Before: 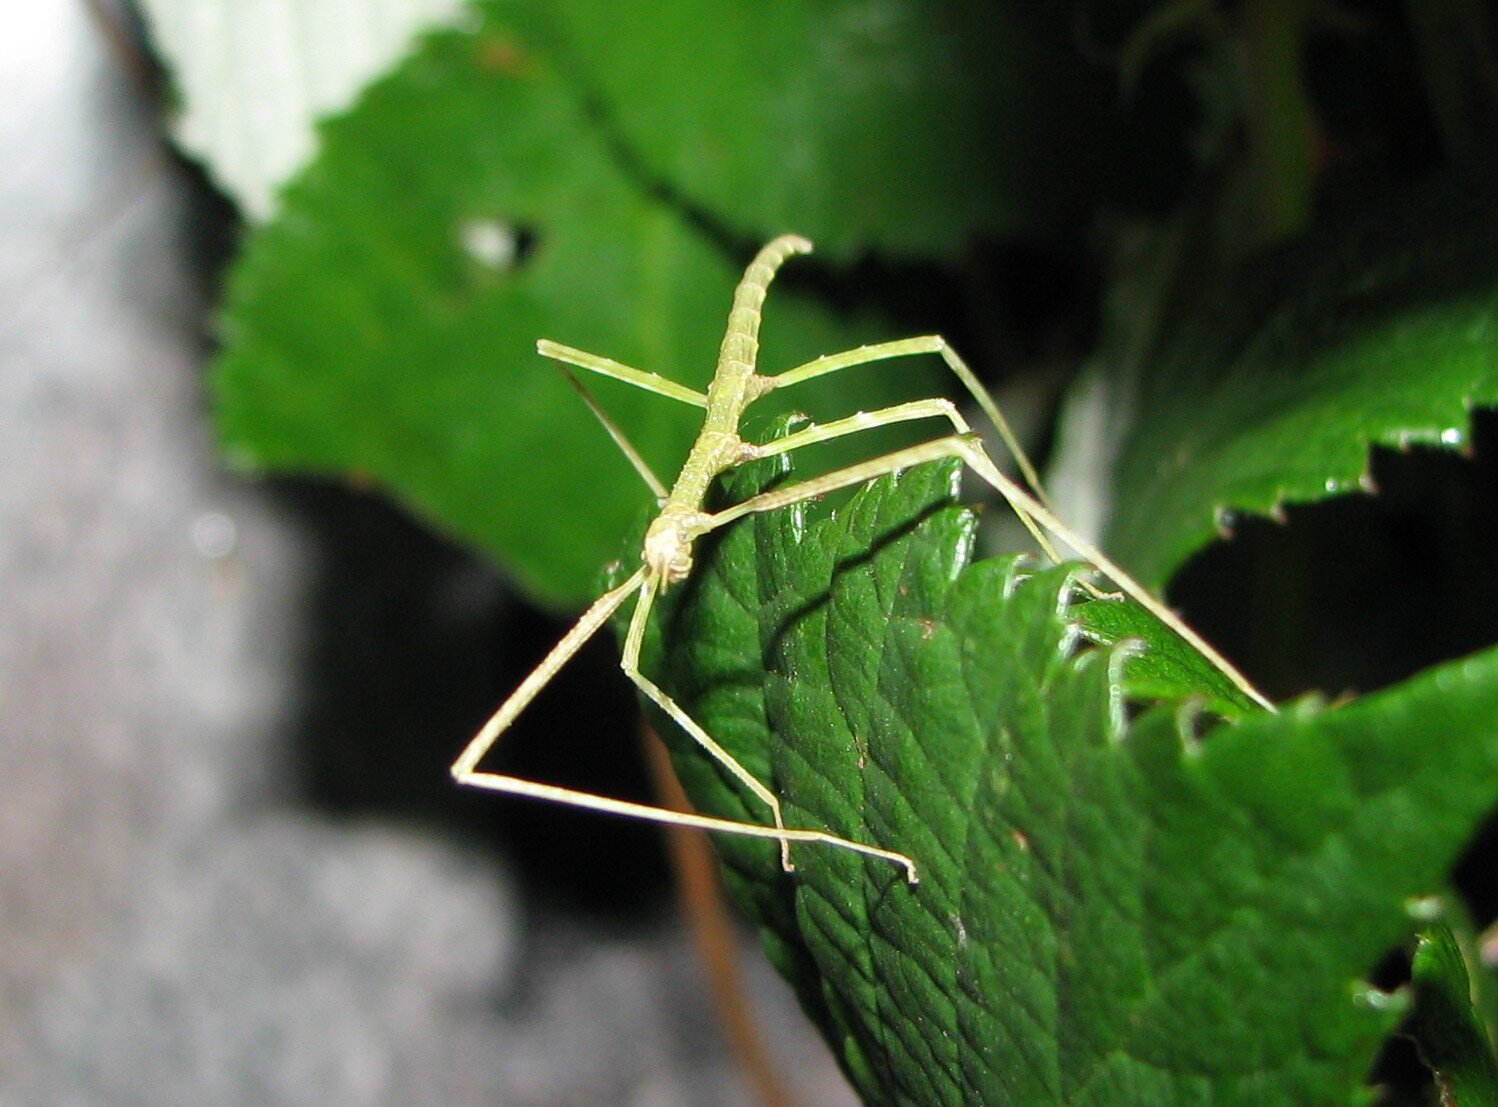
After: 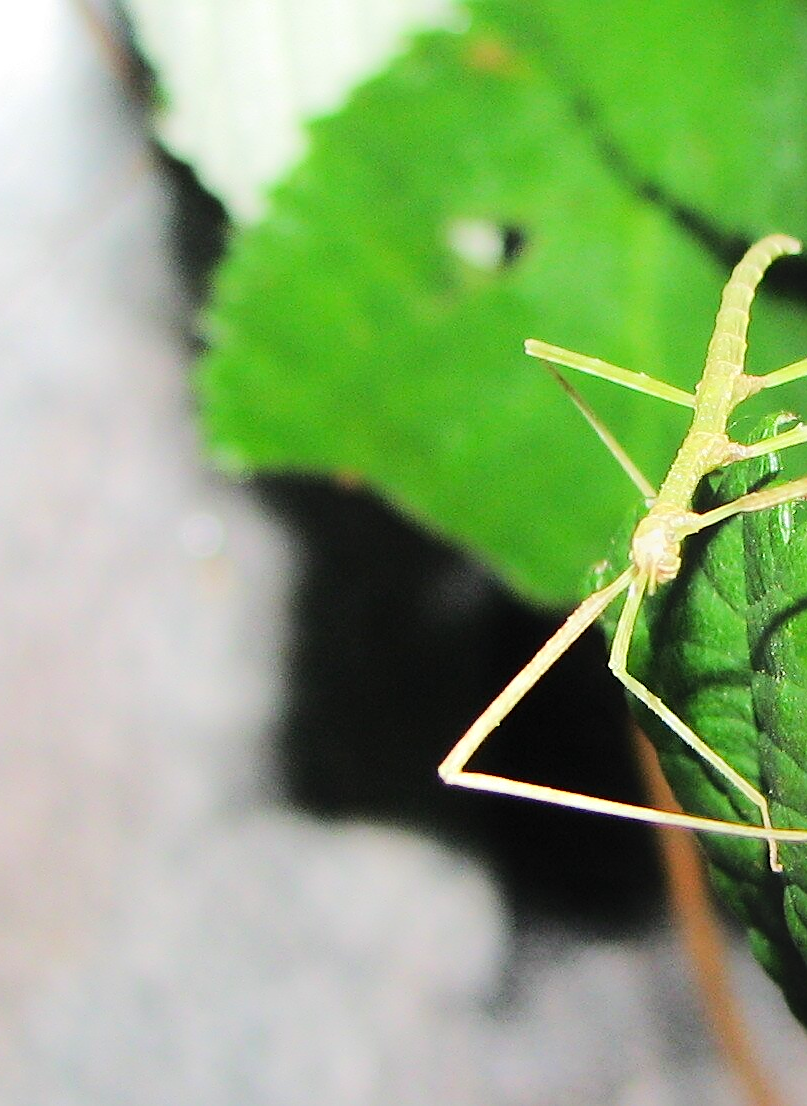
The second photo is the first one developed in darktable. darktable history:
contrast equalizer: y [[0.46, 0.454, 0.451, 0.451, 0.455, 0.46], [0.5 ×6], [0.5 ×6], [0 ×6], [0 ×6]]
tone equalizer: -7 EV 0.165 EV, -6 EV 0.597 EV, -5 EV 1.17 EV, -4 EV 1.33 EV, -3 EV 1.12 EV, -2 EV 0.6 EV, -1 EV 0.158 EV, edges refinement/feathering 500, mask exposure compensation -1.57 EV, preserve details no
crop: left 0.804%, right 45.322%, bottom 0.088%
sharpen: on, module defaults
